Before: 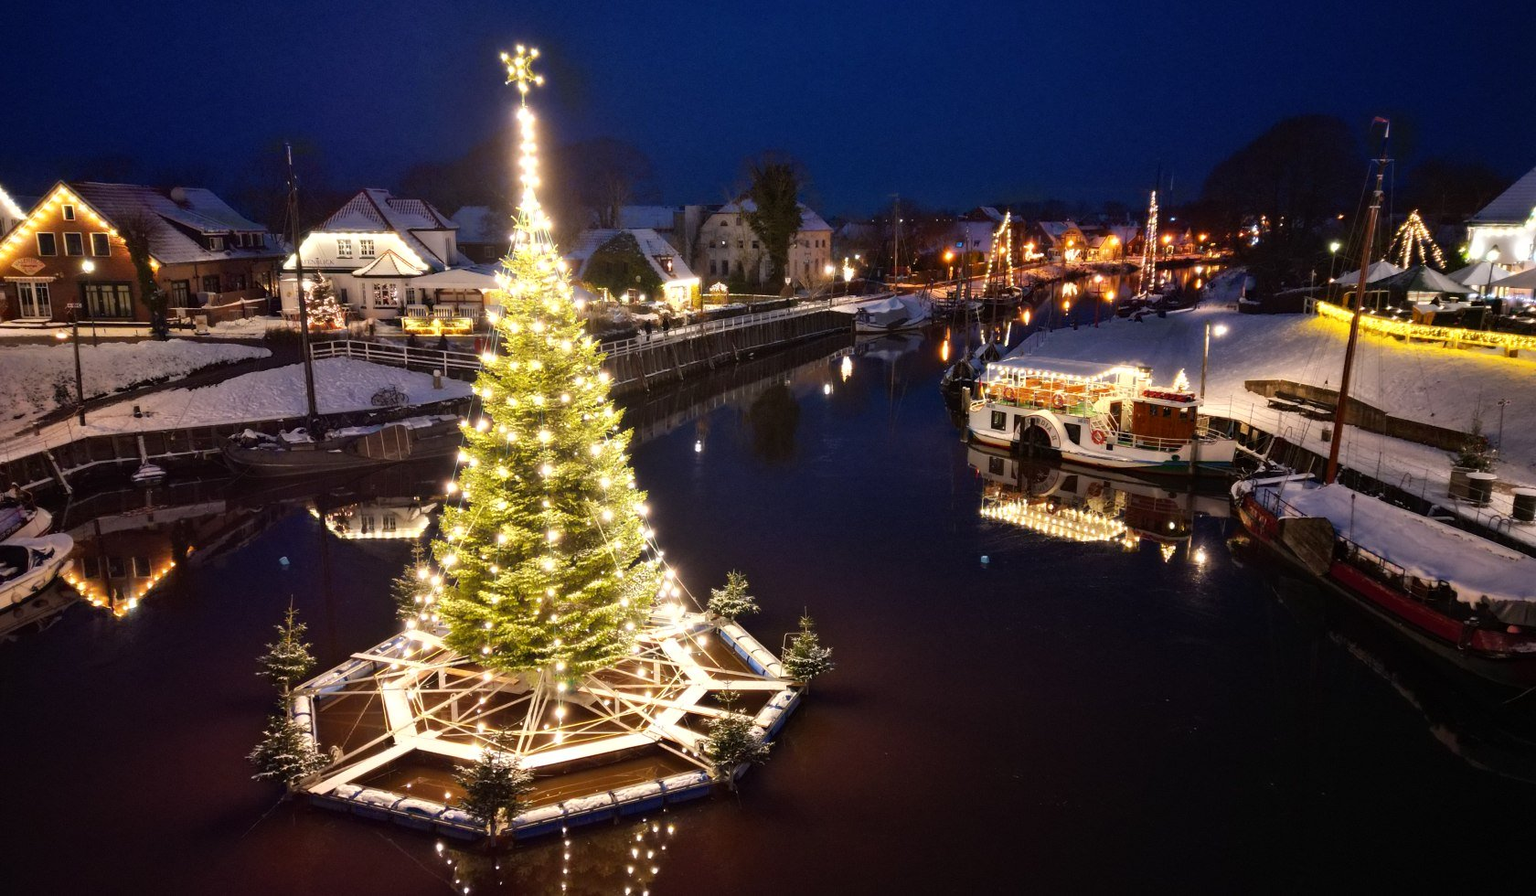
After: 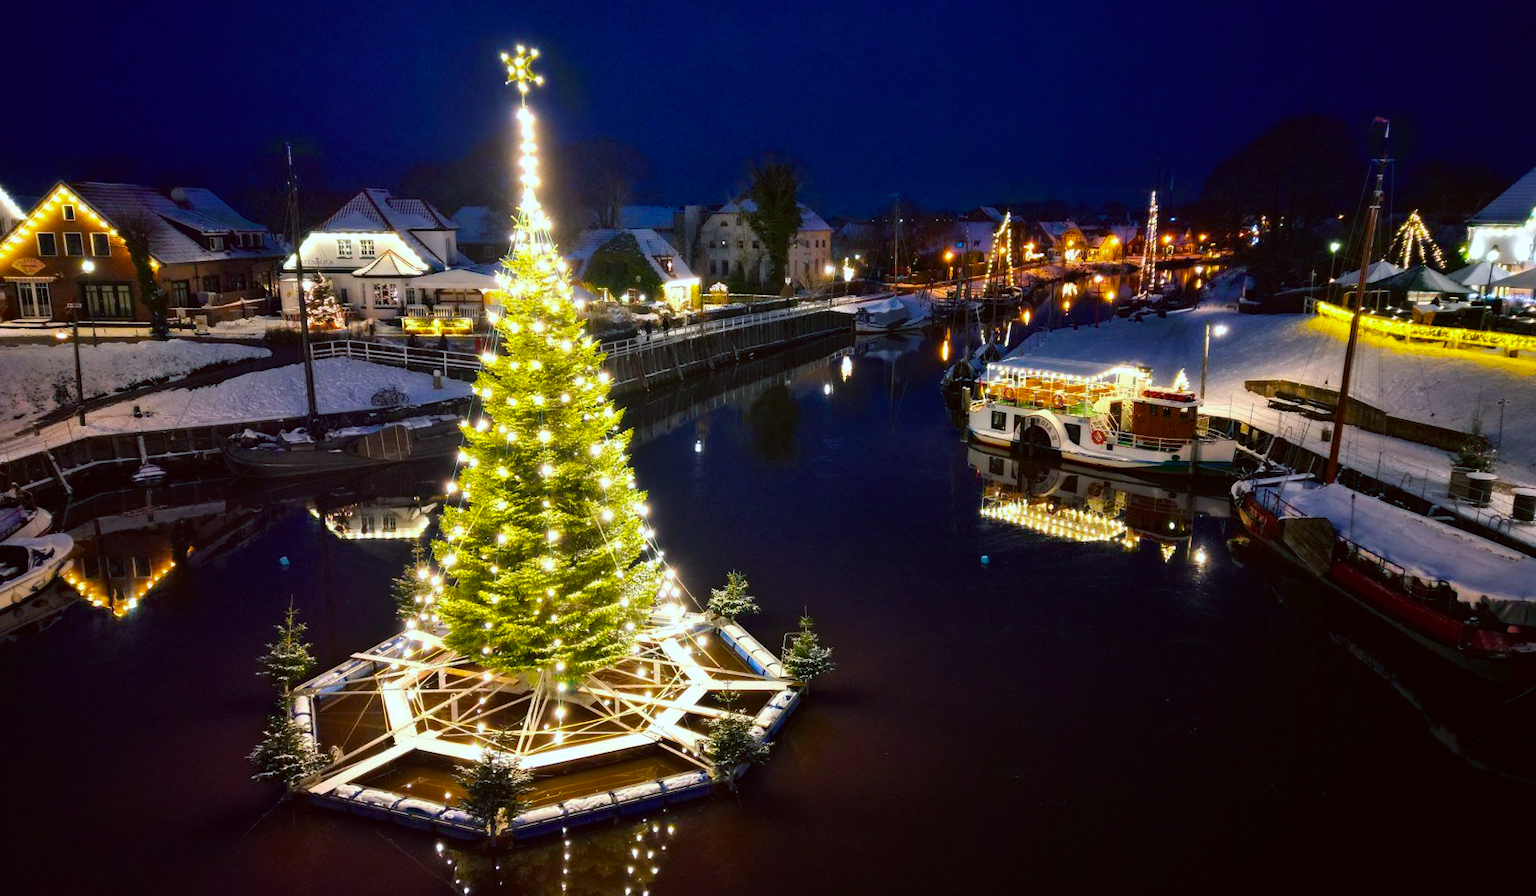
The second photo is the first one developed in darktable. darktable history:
color correction: highlights a* -5.05, highlights b* -4.49, shadows a* 4.14, shadows b* 4.33
color balance rgb: shadows lift › chroma 1.041%, shadows lift › hue 217.18°, power › luminance -7.894%, power › chroma 2.284%, power › hue 223.01°, linear chroma grading › global chroma 14.71%, perceptual saturation grading › global saturation 31.008%
